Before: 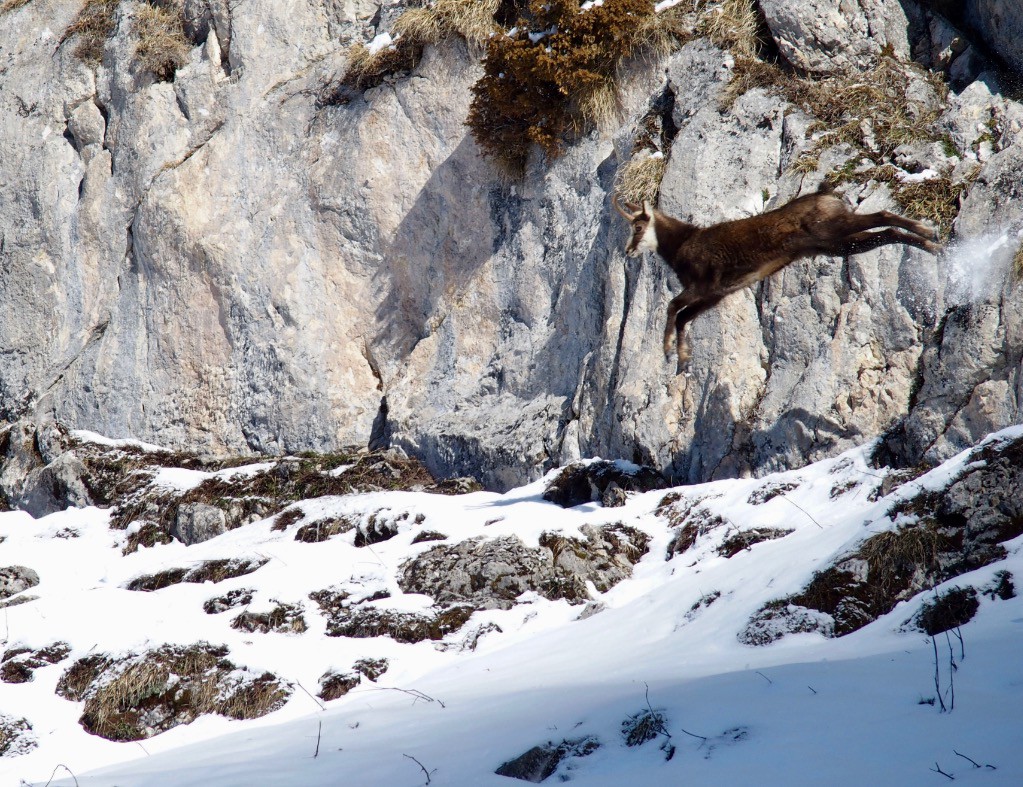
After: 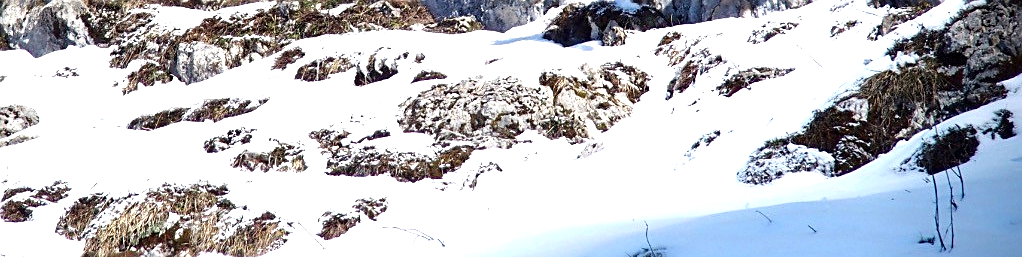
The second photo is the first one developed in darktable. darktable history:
vignetting: fall-off start 71.52%, saturation 0.048, center (-0.026, 0.396)
sharpen: on, module defaults
crop and rotate: top 58.775%, bottom 8.454%
exposure: exposure 1.164 EV, compensate highlight preservation false
